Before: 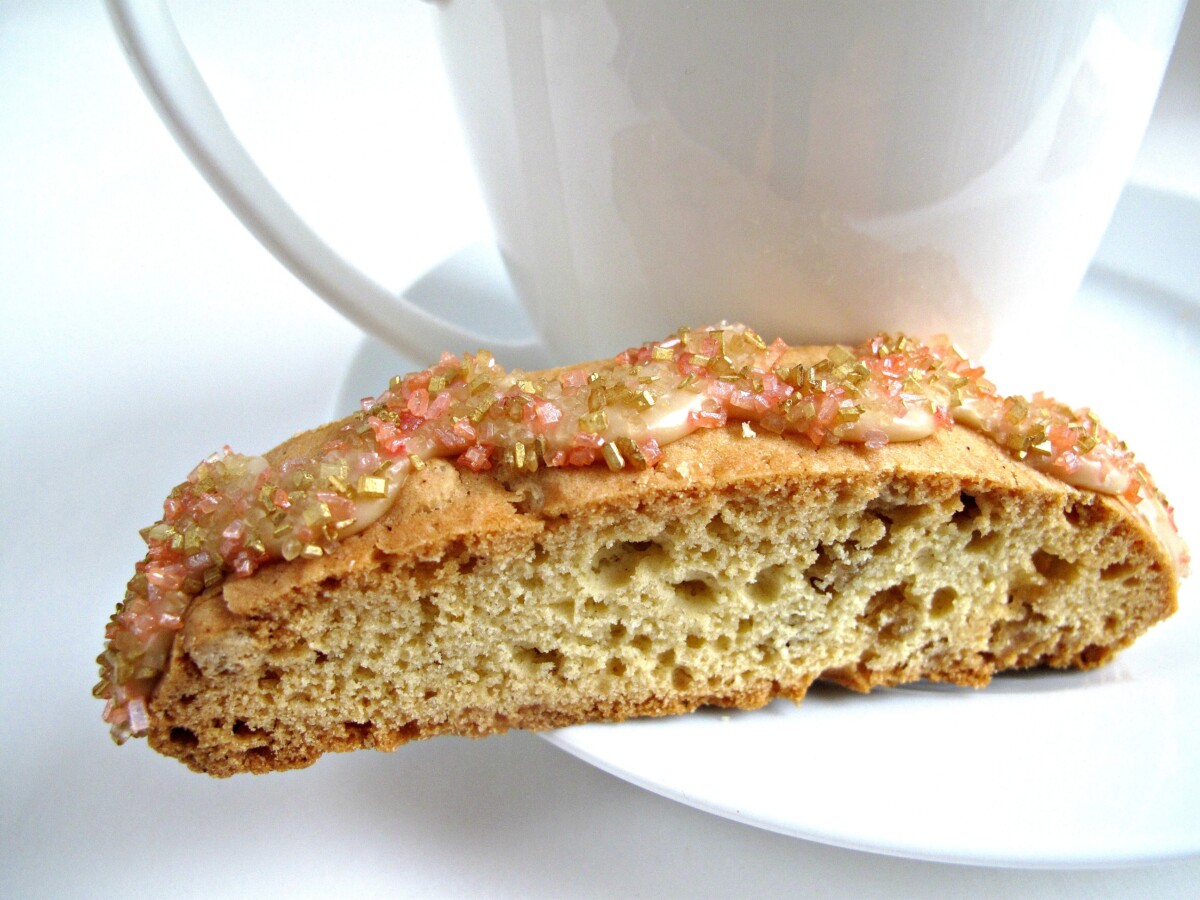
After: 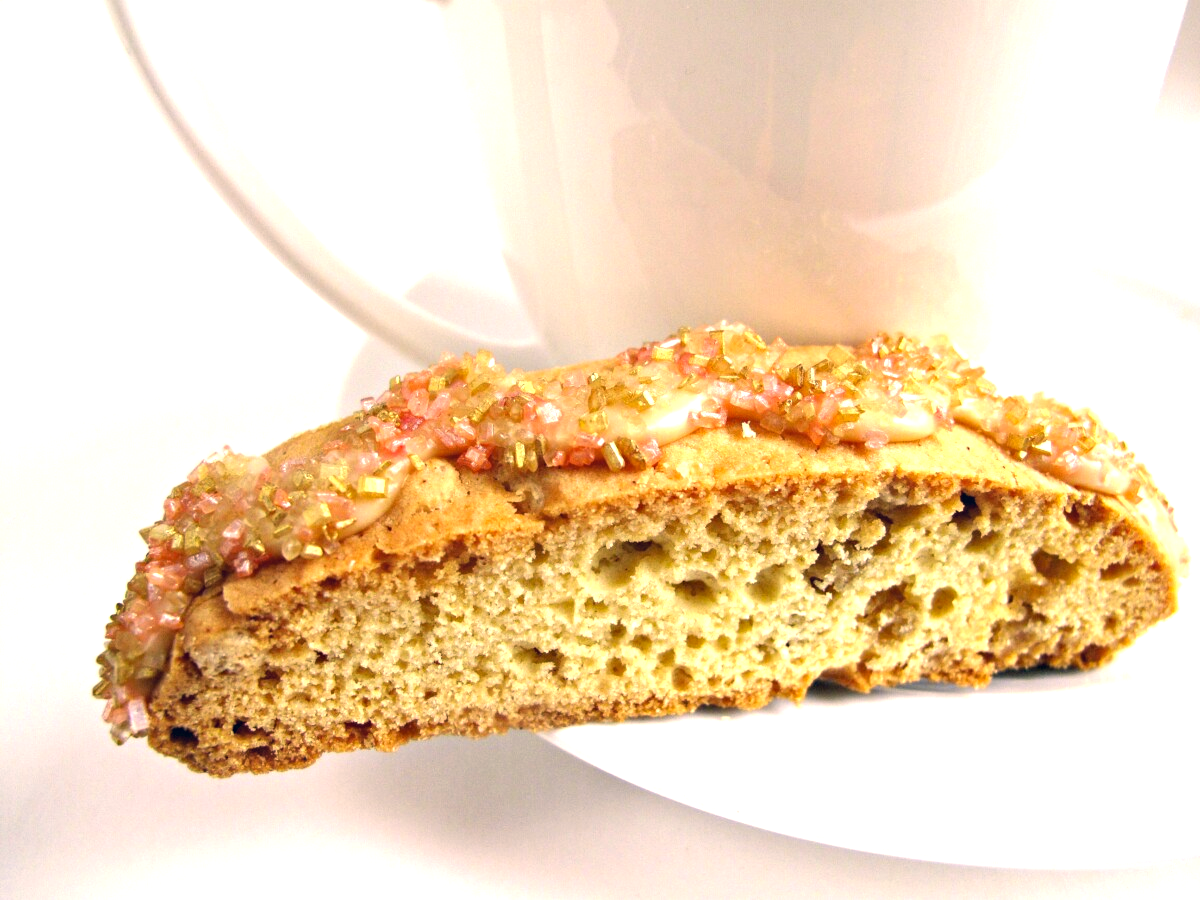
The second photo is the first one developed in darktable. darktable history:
exposure: black level correction 0, exposure 0.7 EV, compensate exposure bias true, compensate highlight preservation false
haze removal: compatibility mode true, adaptive false
color correction: highlights a* 10.32, highlights b* 14.66, shadows a* -9.59, shadows b* -15.02
